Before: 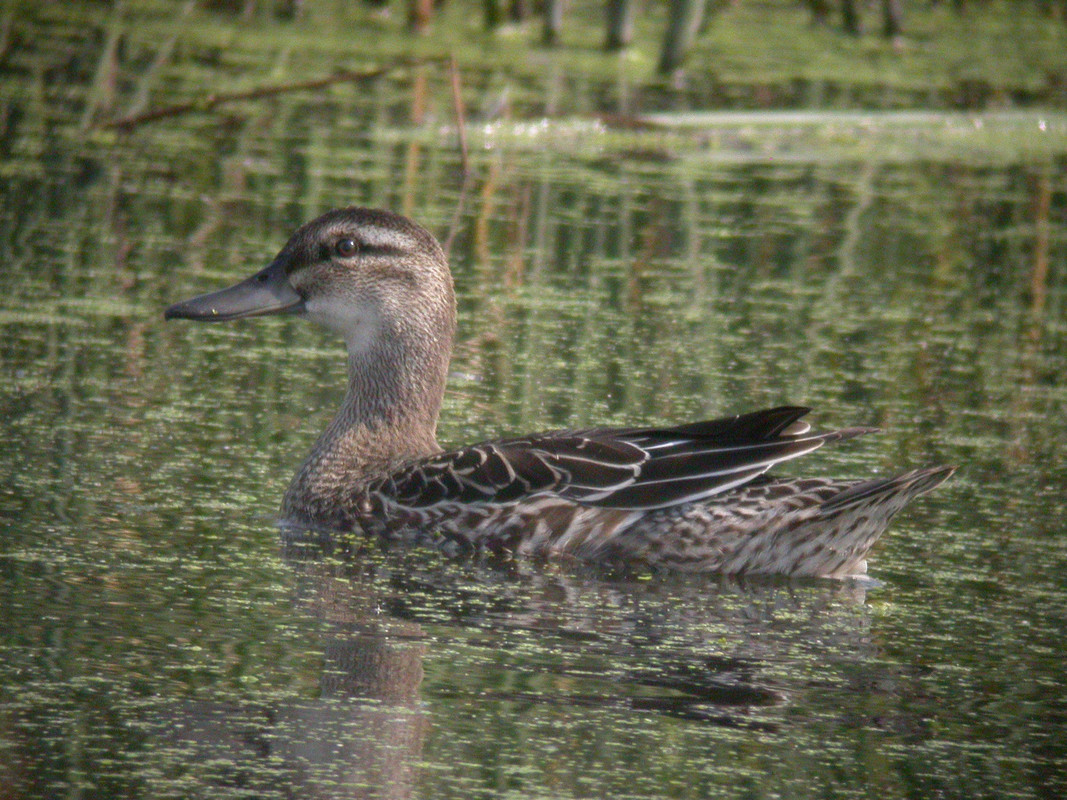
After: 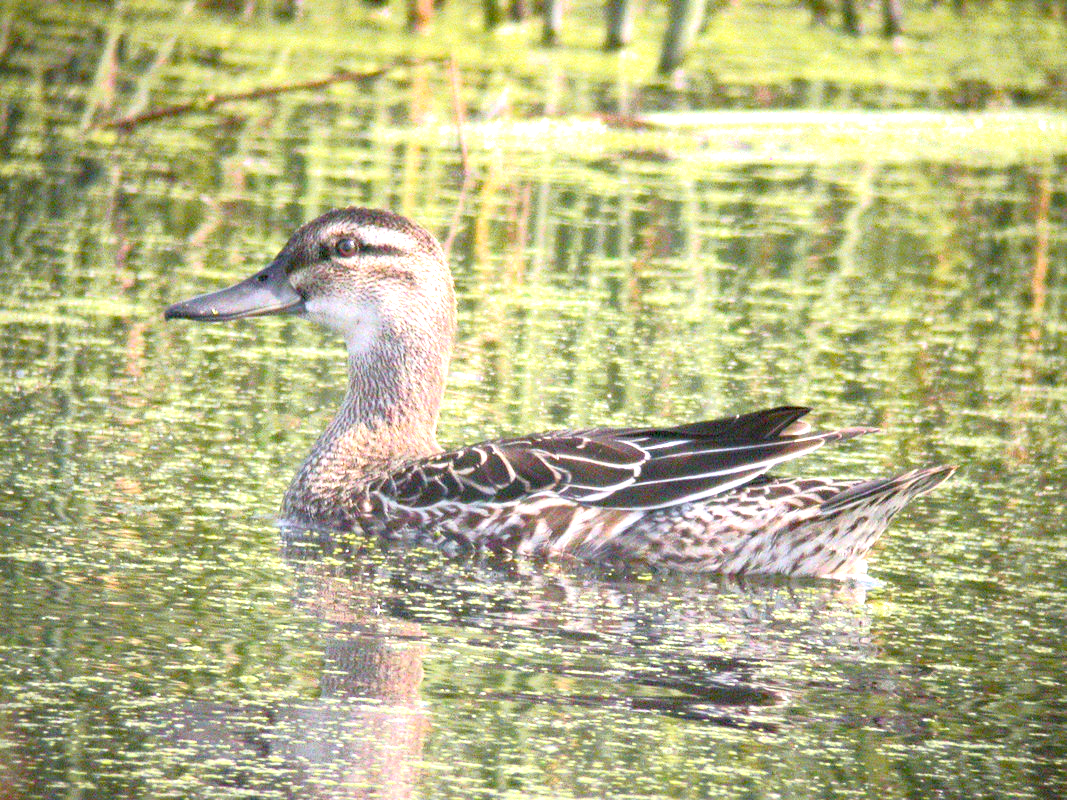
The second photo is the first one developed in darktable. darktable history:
sharpen: amount 0.2
tone curve: curves: ch0 [(0.013, 0) (0.061, 0.068) (0.239, 0.256) (0.502, 0.505) (0.683, 0.676) (0.761, 0.773) (0.858, 0.858) (0.987, 0.945)]; ch1 [(0, 0) (0.172, 0.123) (0.304, 0.288) (0.414, 0.44) (0.472, 0.473) (0.502, 0.508) (0.521, 0.528) (0.583, 0.595) (0.654, 0.673) (0.728, 0.761) (1, 1)]; ch2 [(0, 0) (0.411, 0.424) (0.485, 0.476) (0.502, 0.502) (0.553, 0.557) (0.57, 0.576) (1, 1)], color space Lab, independent channels, preserve colors none
exposure: exposure 2.003 EV, compensate highlight preservation false
haze removal: compatibility mode true, adaptive false
